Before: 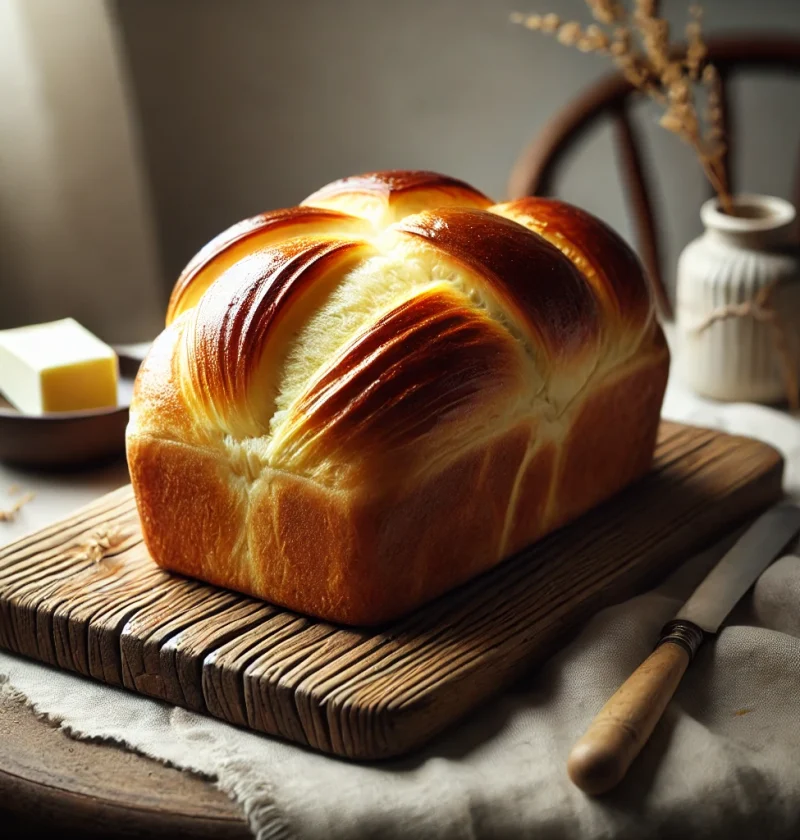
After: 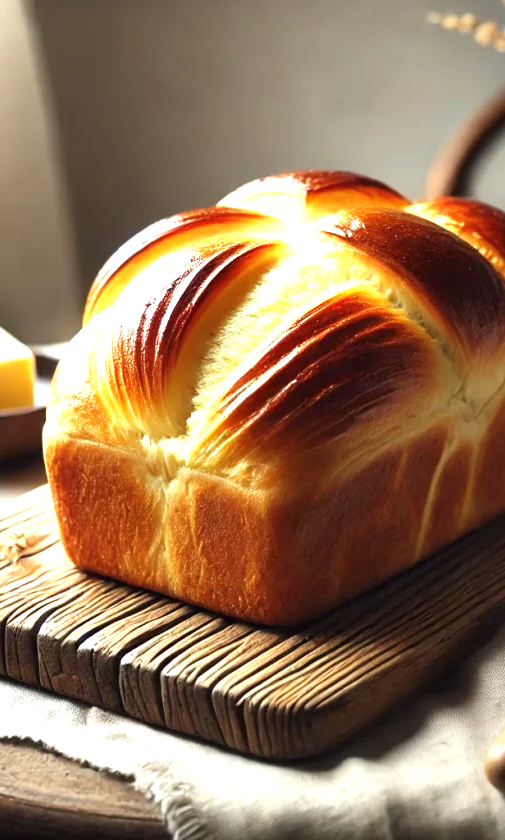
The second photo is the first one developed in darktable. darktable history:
crop: left 10.458%, right 26.364%
exposure: black level correction -0.001, exposure 0.909 EV, compensate highlight preservation false
